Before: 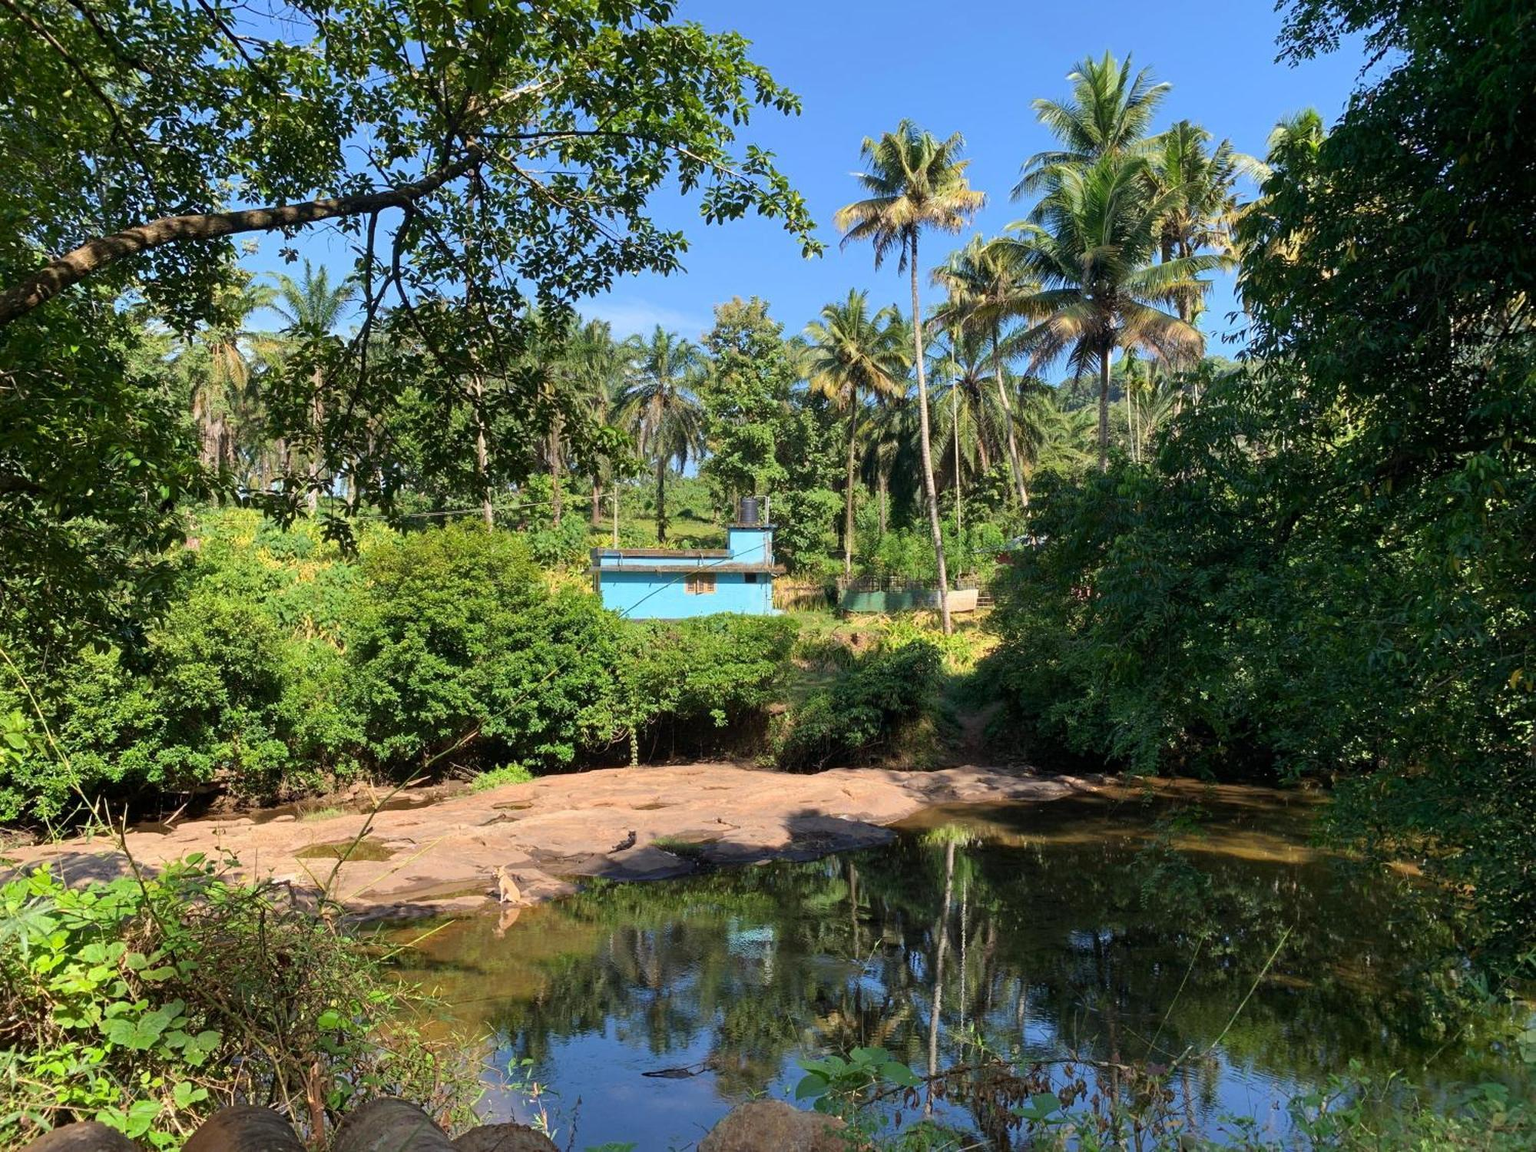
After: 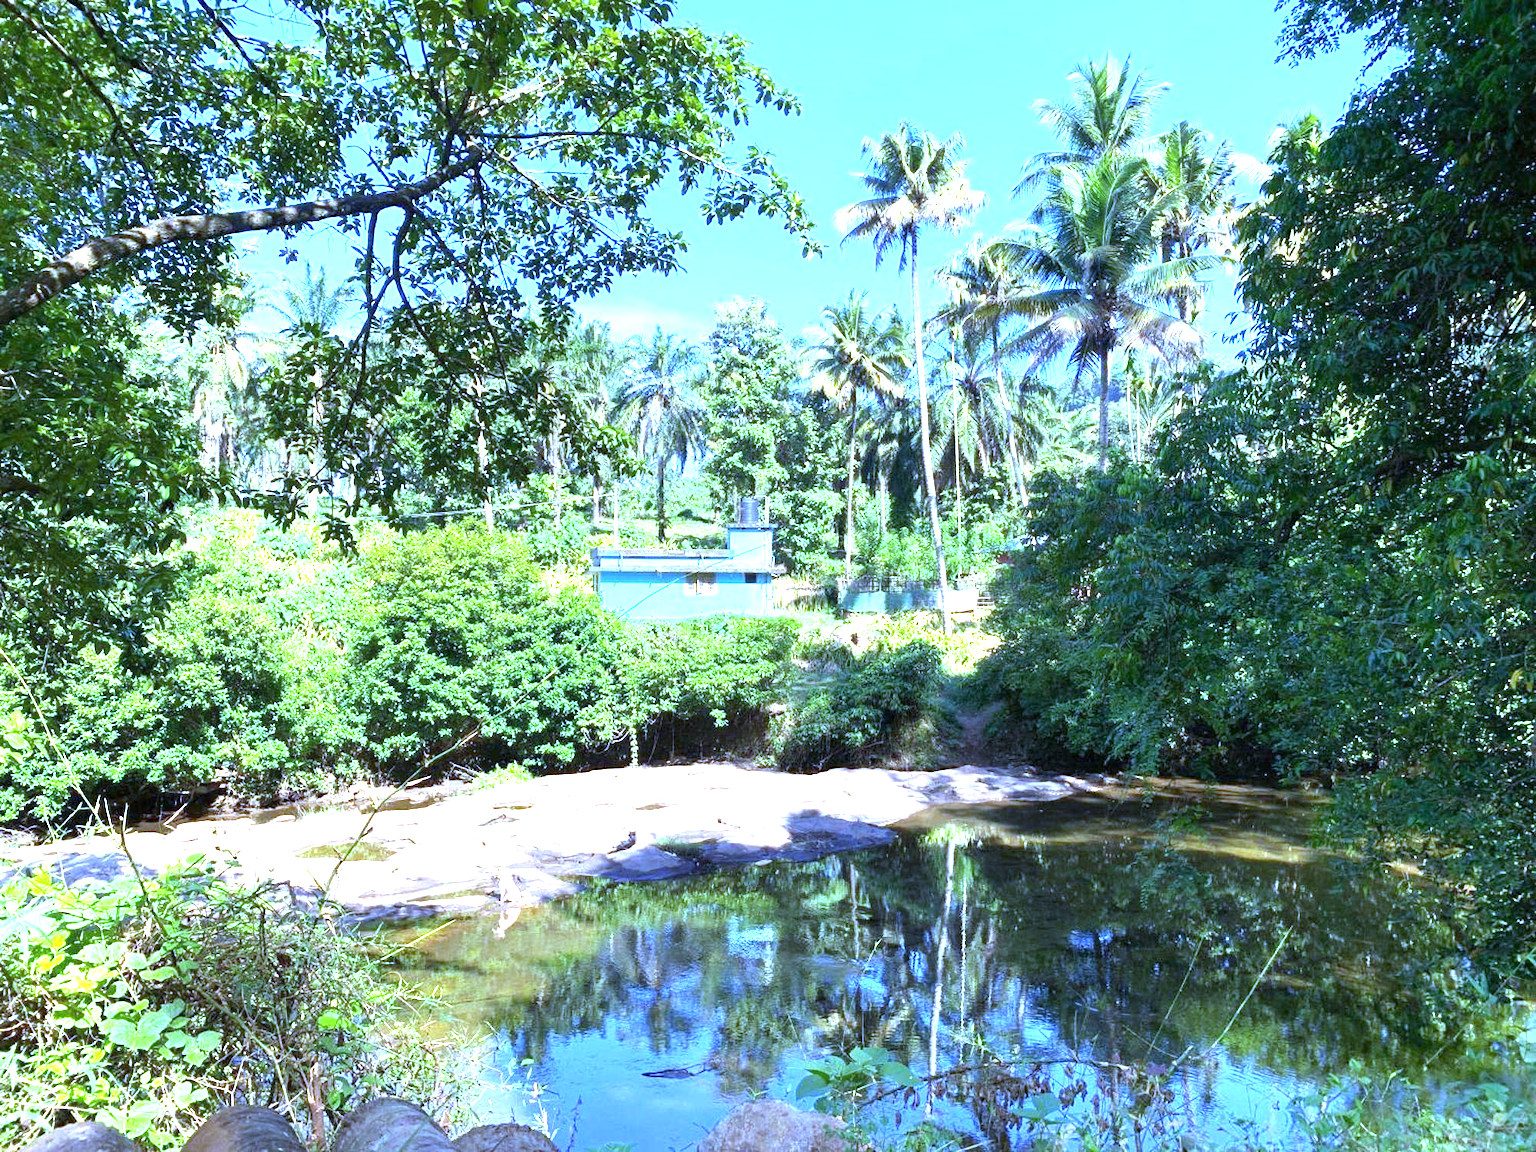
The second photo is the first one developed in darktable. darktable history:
exposure: black level correction 0, exposure 1.9 EV, compensate highlight preservation false
white balance: red 0.766, blue 1.537
